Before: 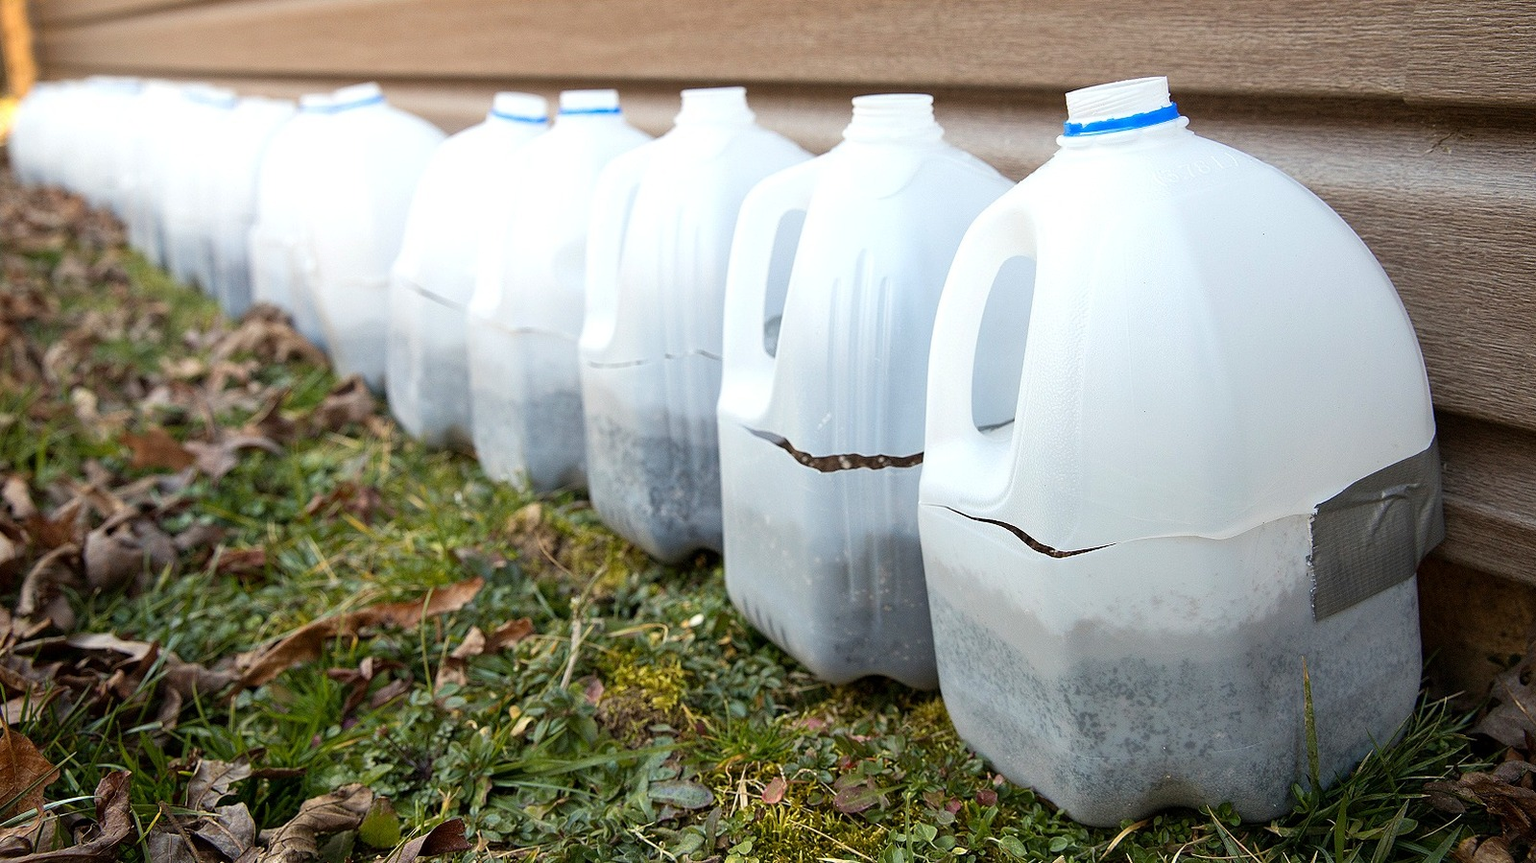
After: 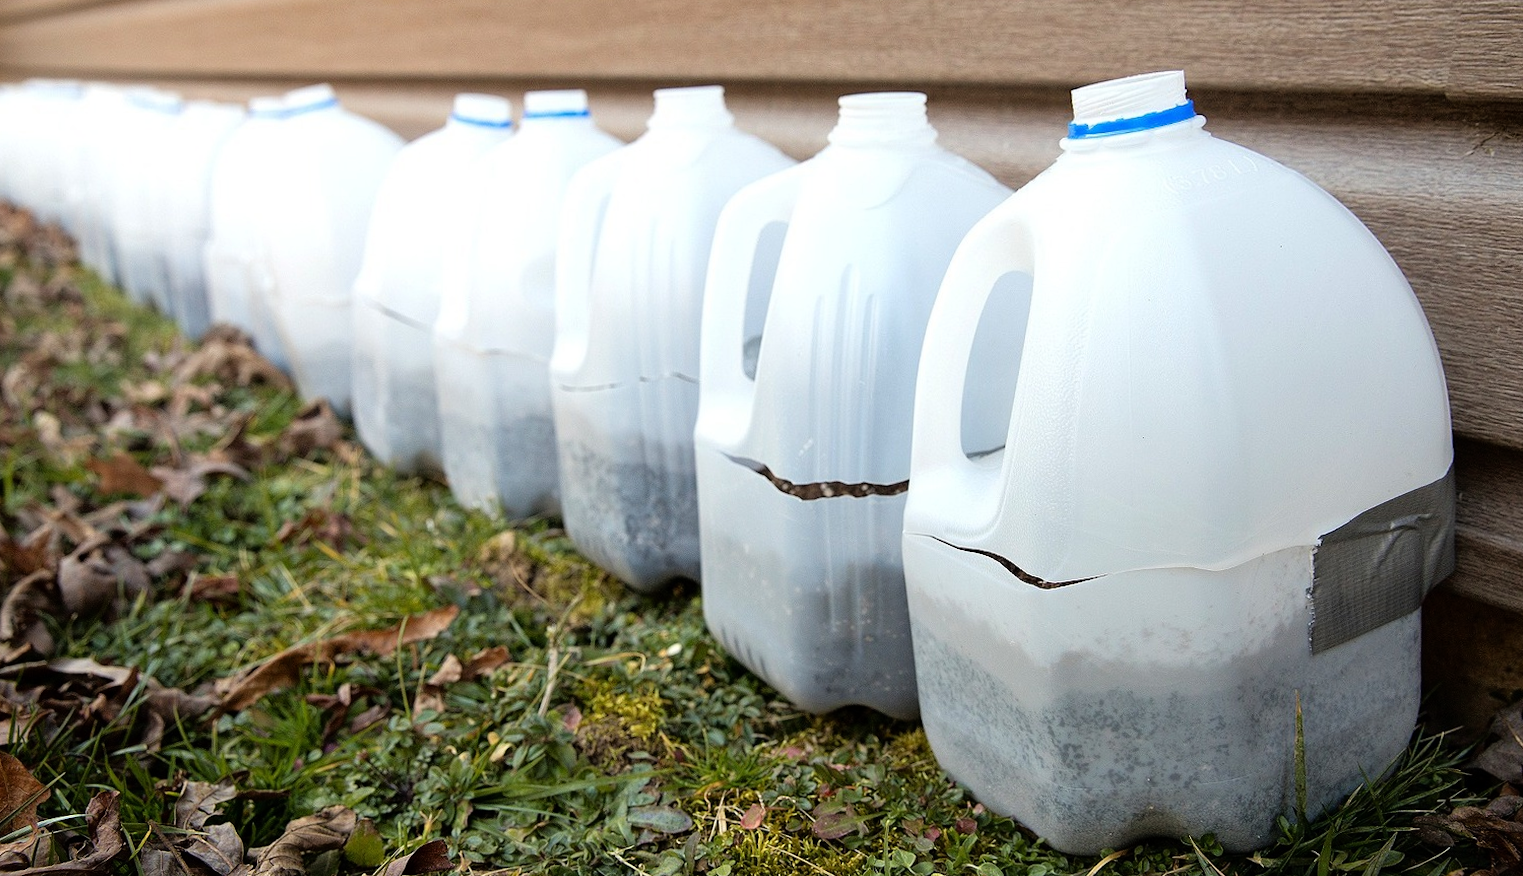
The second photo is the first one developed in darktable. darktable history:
rgb curve: curves: ch0 [(0, 0) (0.136, 0.078) (0.262, 0.245) (0.414, 0.42) (1, 1)], compensate middle gray true, preserve colors basic power
rotate and perspective: rotation 0.074°, lens shift (vertical) 0.096, lens shift (horizontal) -0.041, crop left 0.043, crop right 0.952, crop top 0.024, crop bottom 0.979
tone equalizer: on, module defaults
